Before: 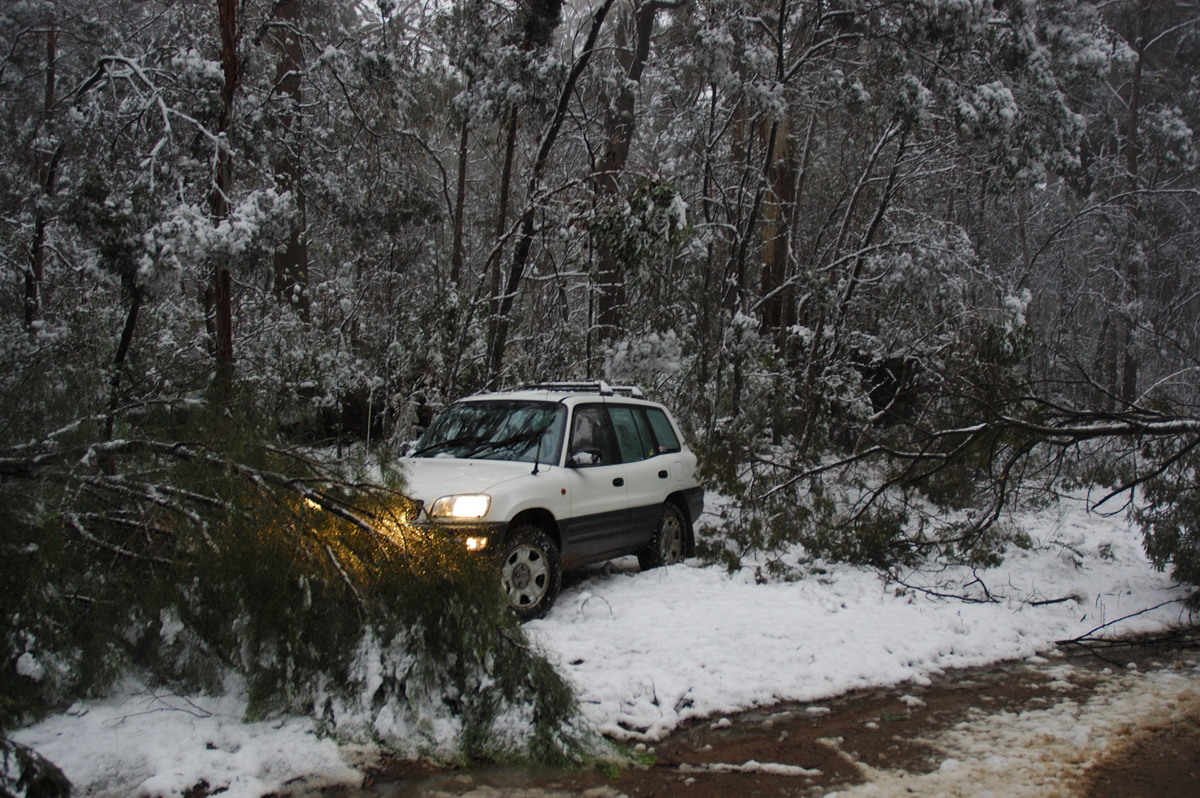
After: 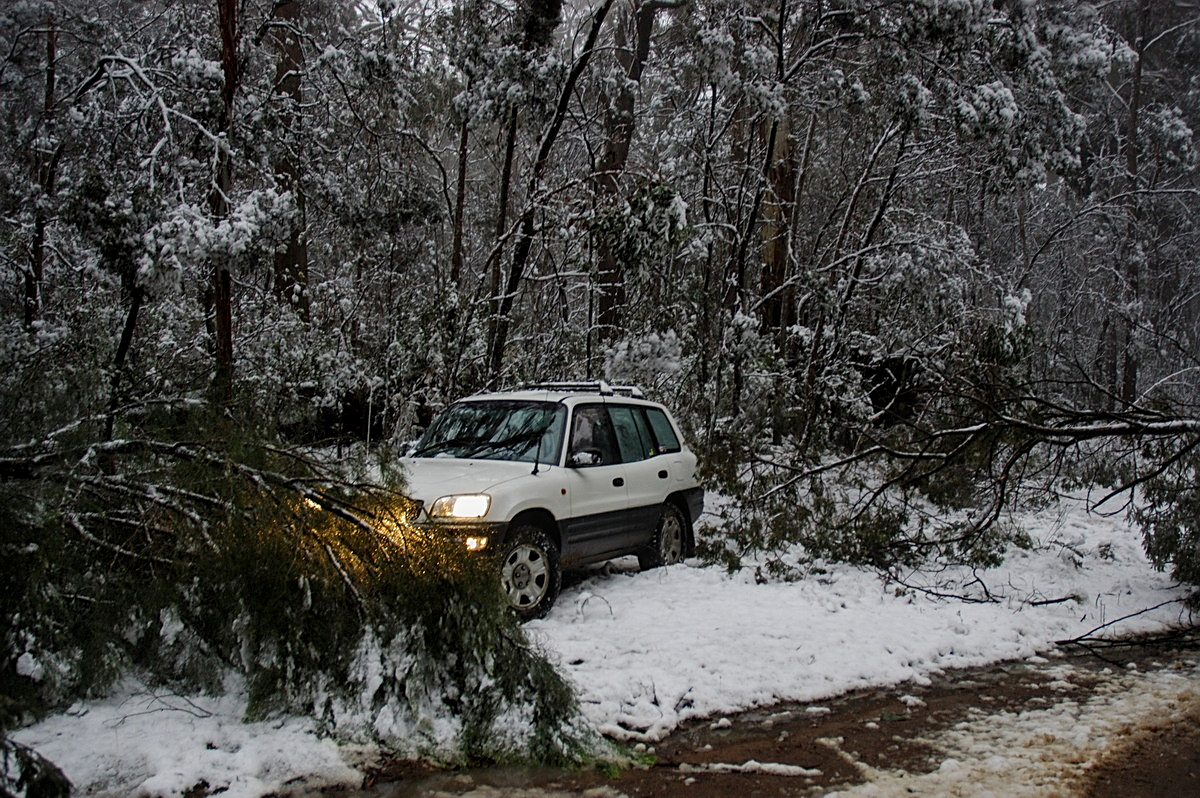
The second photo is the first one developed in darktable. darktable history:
exposure: exposure -0.112 EV, compensate exposure bias true, compensate highlight preservation false
sharpen: on, module defaults
local contrast: on, module defaults
